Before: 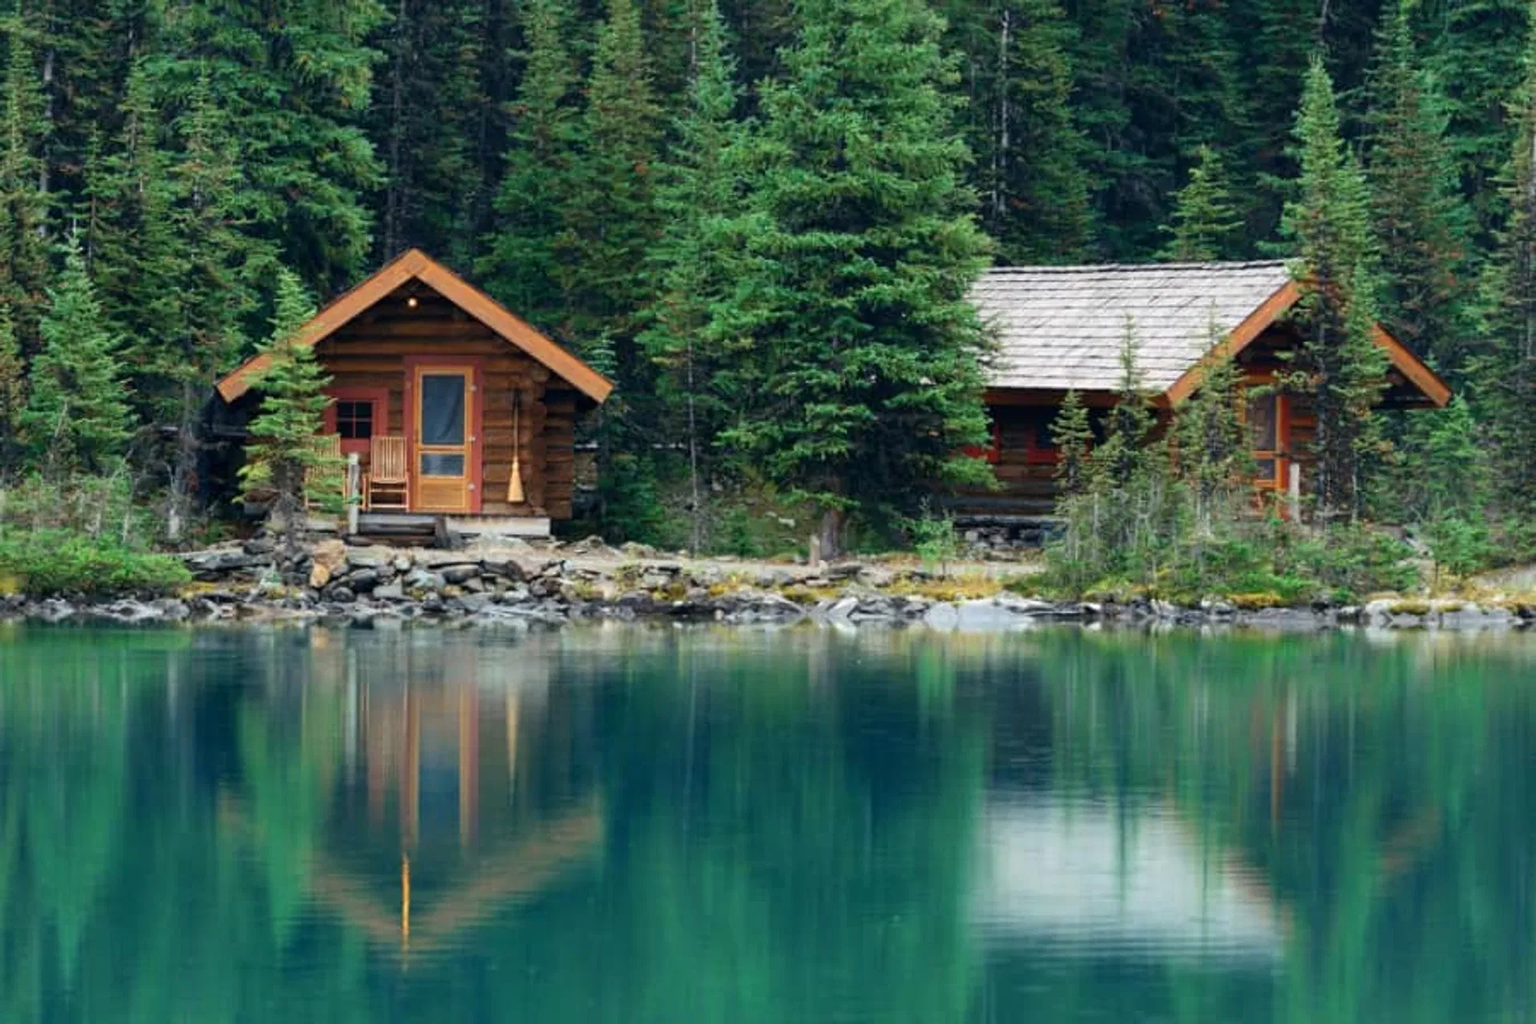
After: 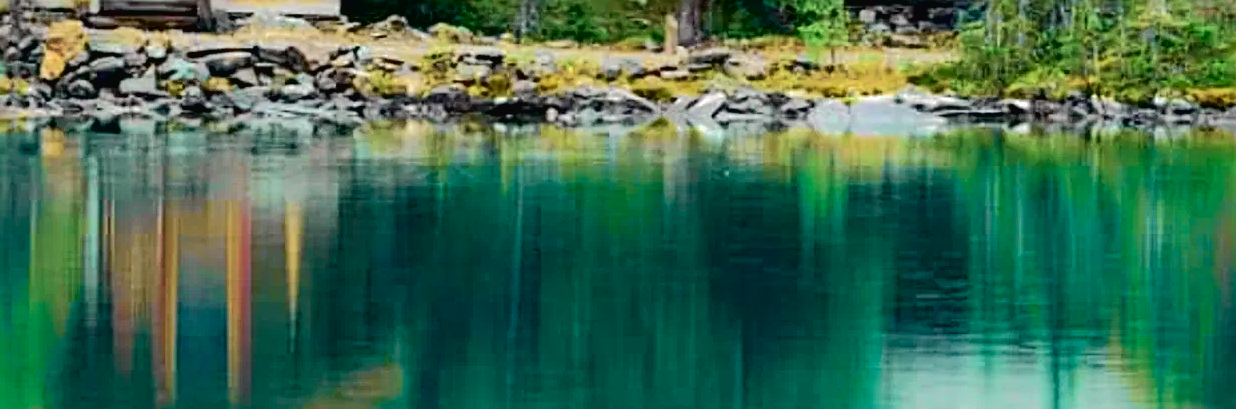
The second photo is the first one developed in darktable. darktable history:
velvia: strength 50%
tone curve: curves: ch0 [(0, 0.019) (0.066, 0.054) (0.184, 0.184) (0.369, 0.417) (0.501, 0.586) (0.617, 0.71) (0.743, 0.787) (0.997, 0.997)]; ch1 [(0, 0) (0.187, 0.156) (0.388, 0.372) (0.437, 0.428) (0.474, 0.472) (0.499, 0.5) (0.521, 0.514) (0.548, 0.567) (0.6, 0.629) (0.82, 0.831) (1, 1)]; ch2 [(0, 0) (0.234, 0.227) (0.352, 0.372) (0.459, 0.484) (0.5, 0.505) (0.518, 0.516) (0.529, 0.541) (0.56, 0.594) (0.607, 0.644) (0.74, 0.771) (0.858, 0.873) (0.999, 0.994)], color space Lab, independent channels, preserve colors none
haze removal: strength 0.29, distance 0.25, compatibility mode true, adaptive false
sharpen: radius 2.767
crop: left 18.091%, top 51.13%, right 17.525%, bottom 16.85%
exposure: black level correction 0.006, exposure -0.226 EV, compensate highlight preservation false
